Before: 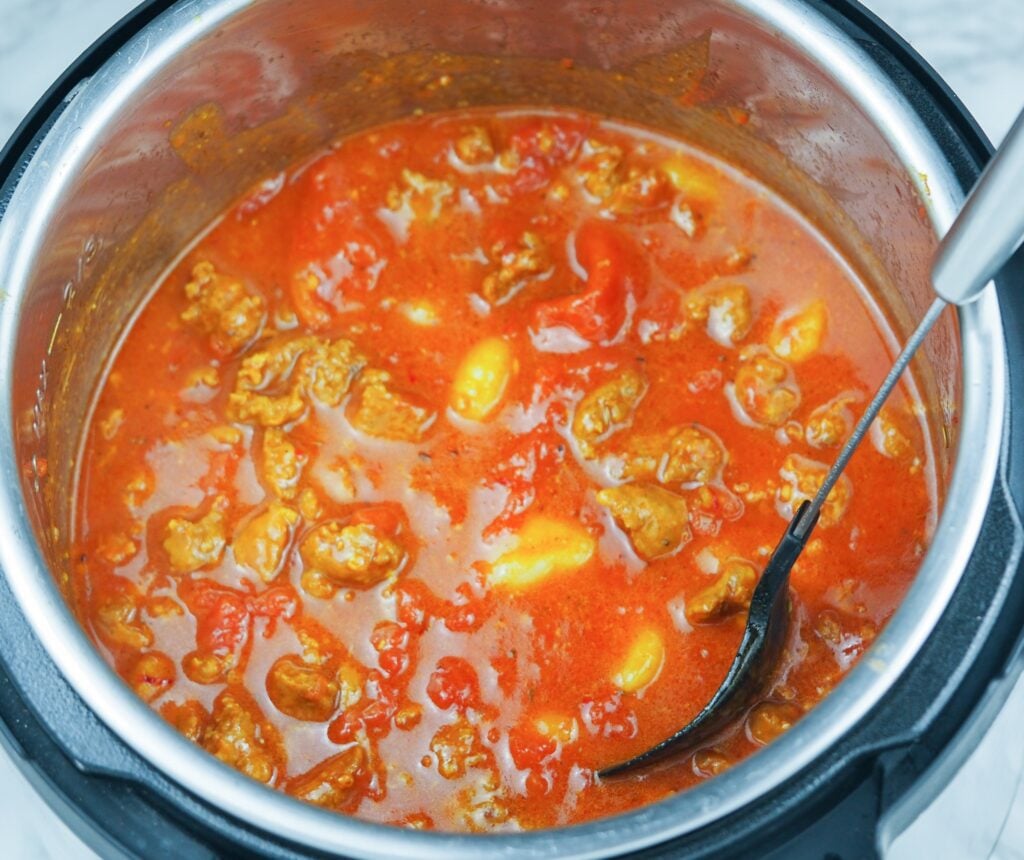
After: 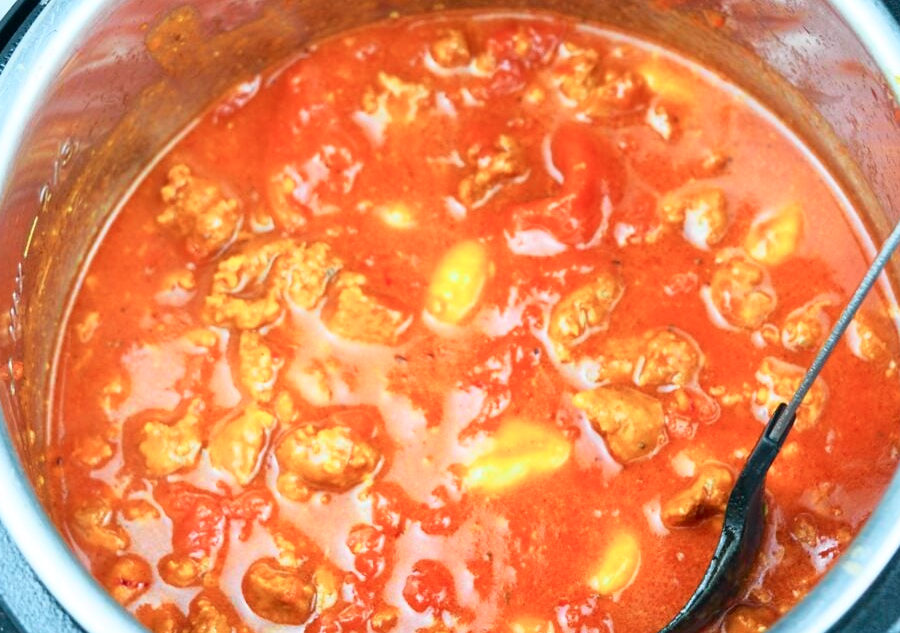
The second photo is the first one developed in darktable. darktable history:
color balance: mode lift, gamma, gain (sRGB)
crop and rotate: left 2.425%, top 11.305%, right 9.6%, bottom 15.08%
tone curve: curves: ch0 [(0, 0) (0.051, 0.027) (0.096, 0.071) (0.241, 0.247) (0.455, 0.52) (0.594, 0.692) (0.715, 0.845) (0.84, 0.936) (1, 1)]; ch1 [(0, 0) (0.1, 0.038) (0.318, 0.243) (0.399, 0.351) (0.478, 0.469) (0.499, 0.499) (0.534, 0.549) (0.565, 0.605) (0.601, 0.644) (0.666, 0.701) (1, 1)]; ch2 [(0, 0) (0.453, 0.45) (0.479, 0.483) (0.504, 0.499) (0.52, 0.508) (0.561, 0.573) (0.592, 0.617) (0.824, 0.815) (1, 1)], color space Lab, independent channels, preserve colors none
